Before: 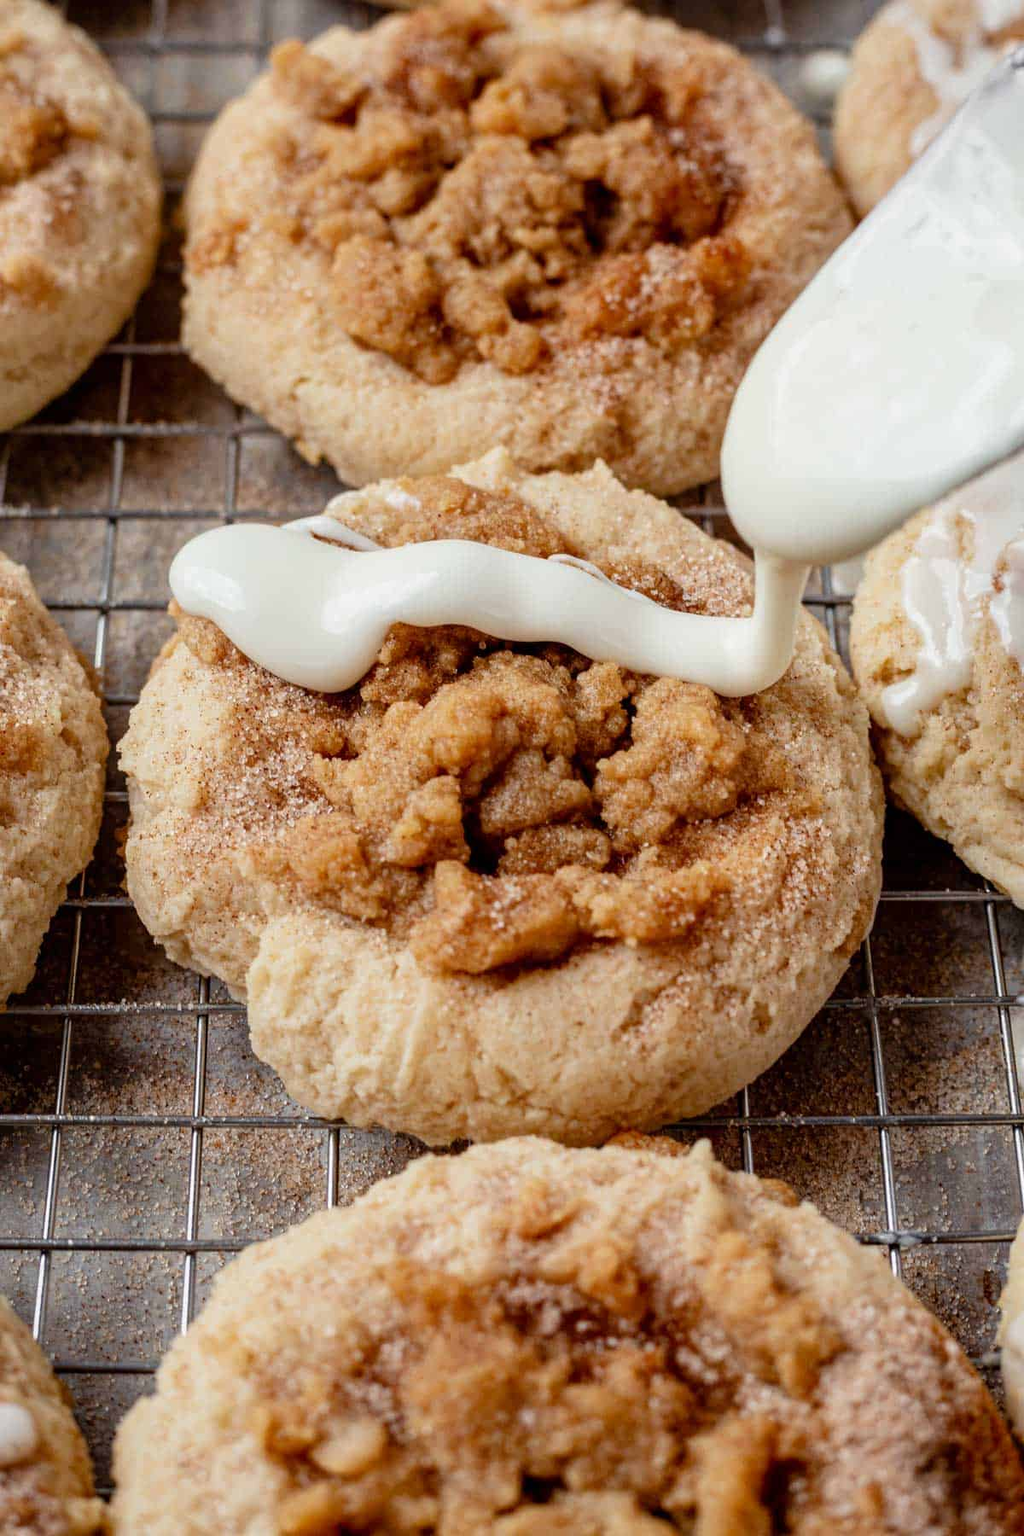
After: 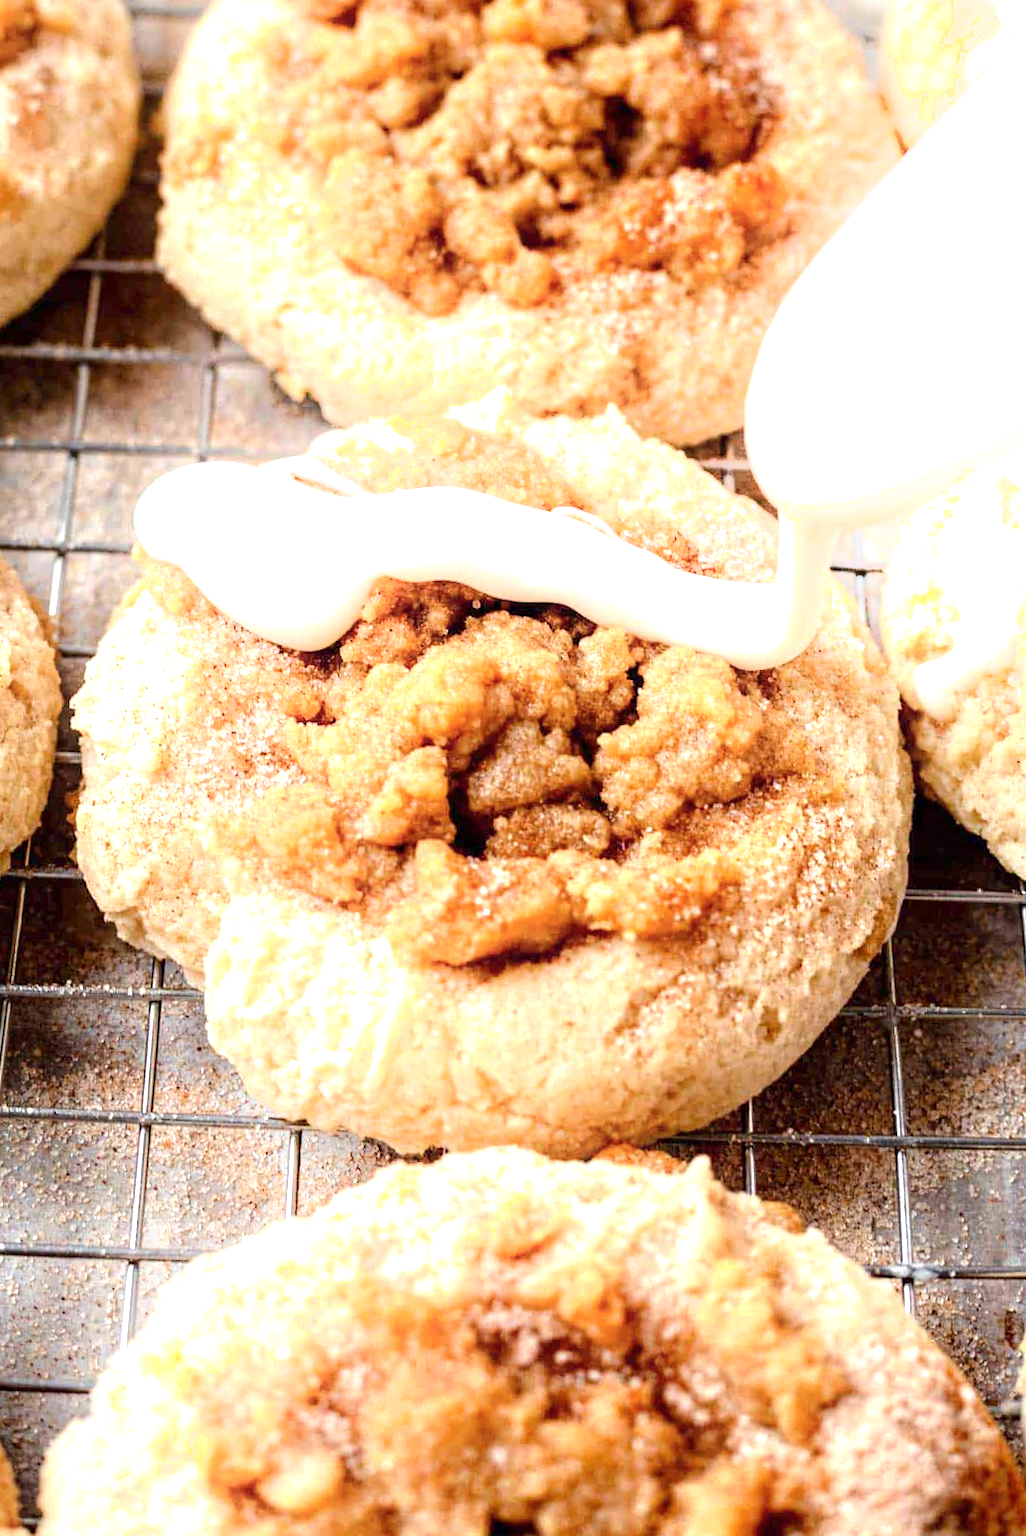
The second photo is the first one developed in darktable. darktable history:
crop and rotate: angle -1.87°, left 3.116%, top 4.13%, right 1.397%, bottom 0.606%
shadows and highlights: shadows -22.85, highlights 46.17, soften with gaussian
exposure: exposure 1.209 EV, compensate exposure bias true, compensate highlight preservation false
